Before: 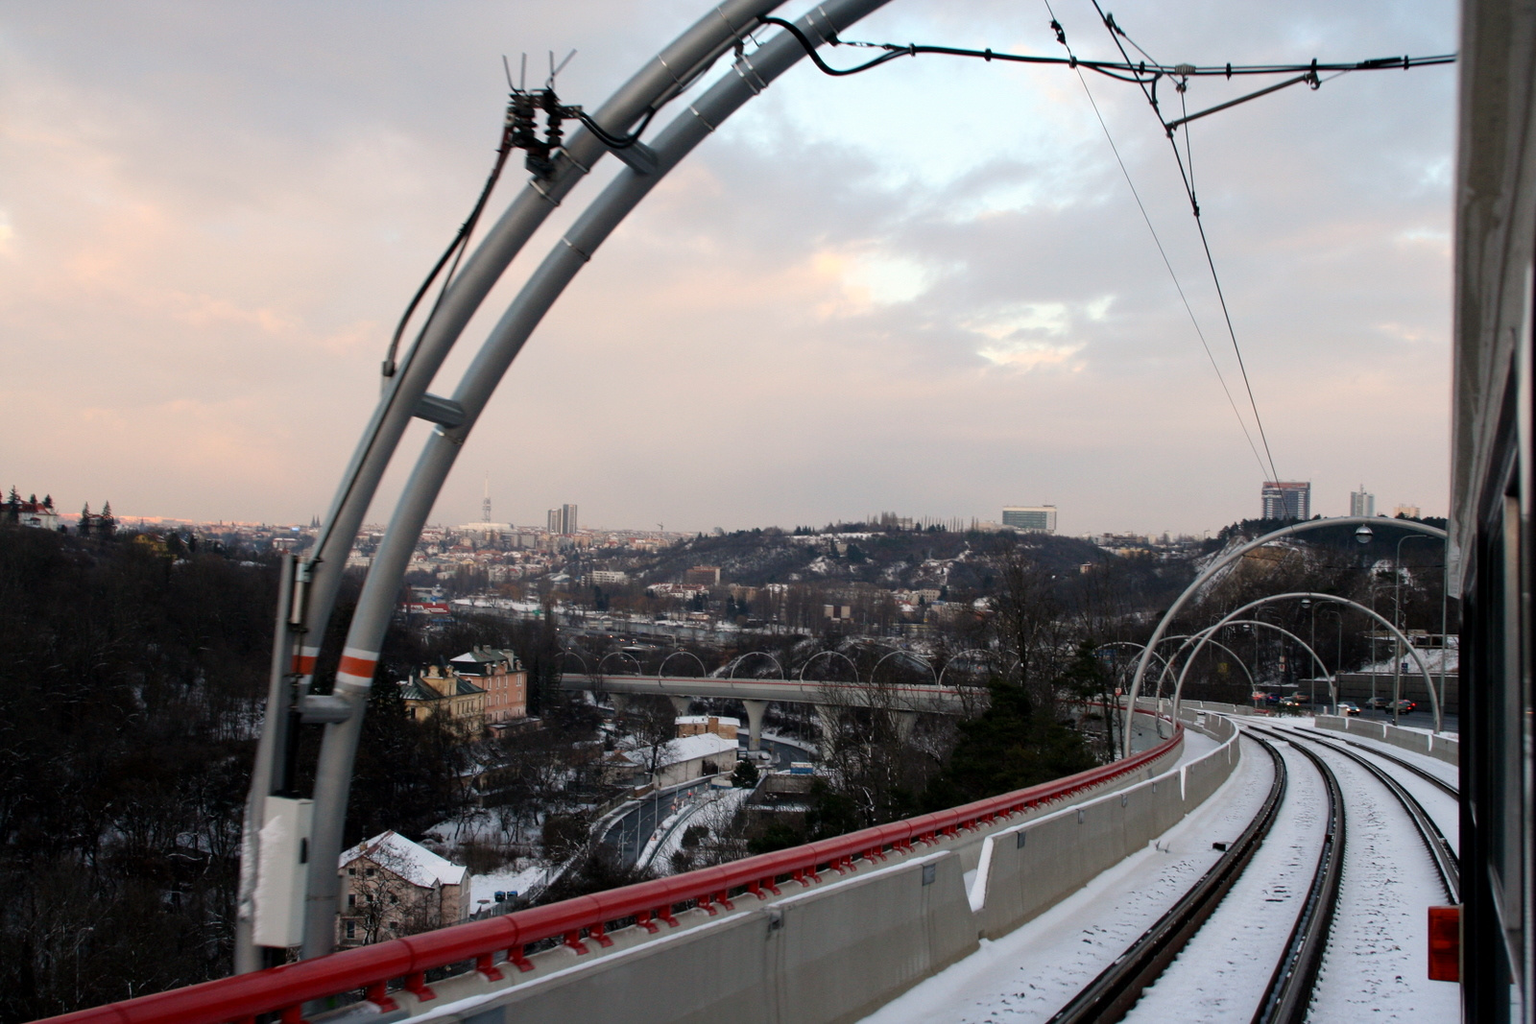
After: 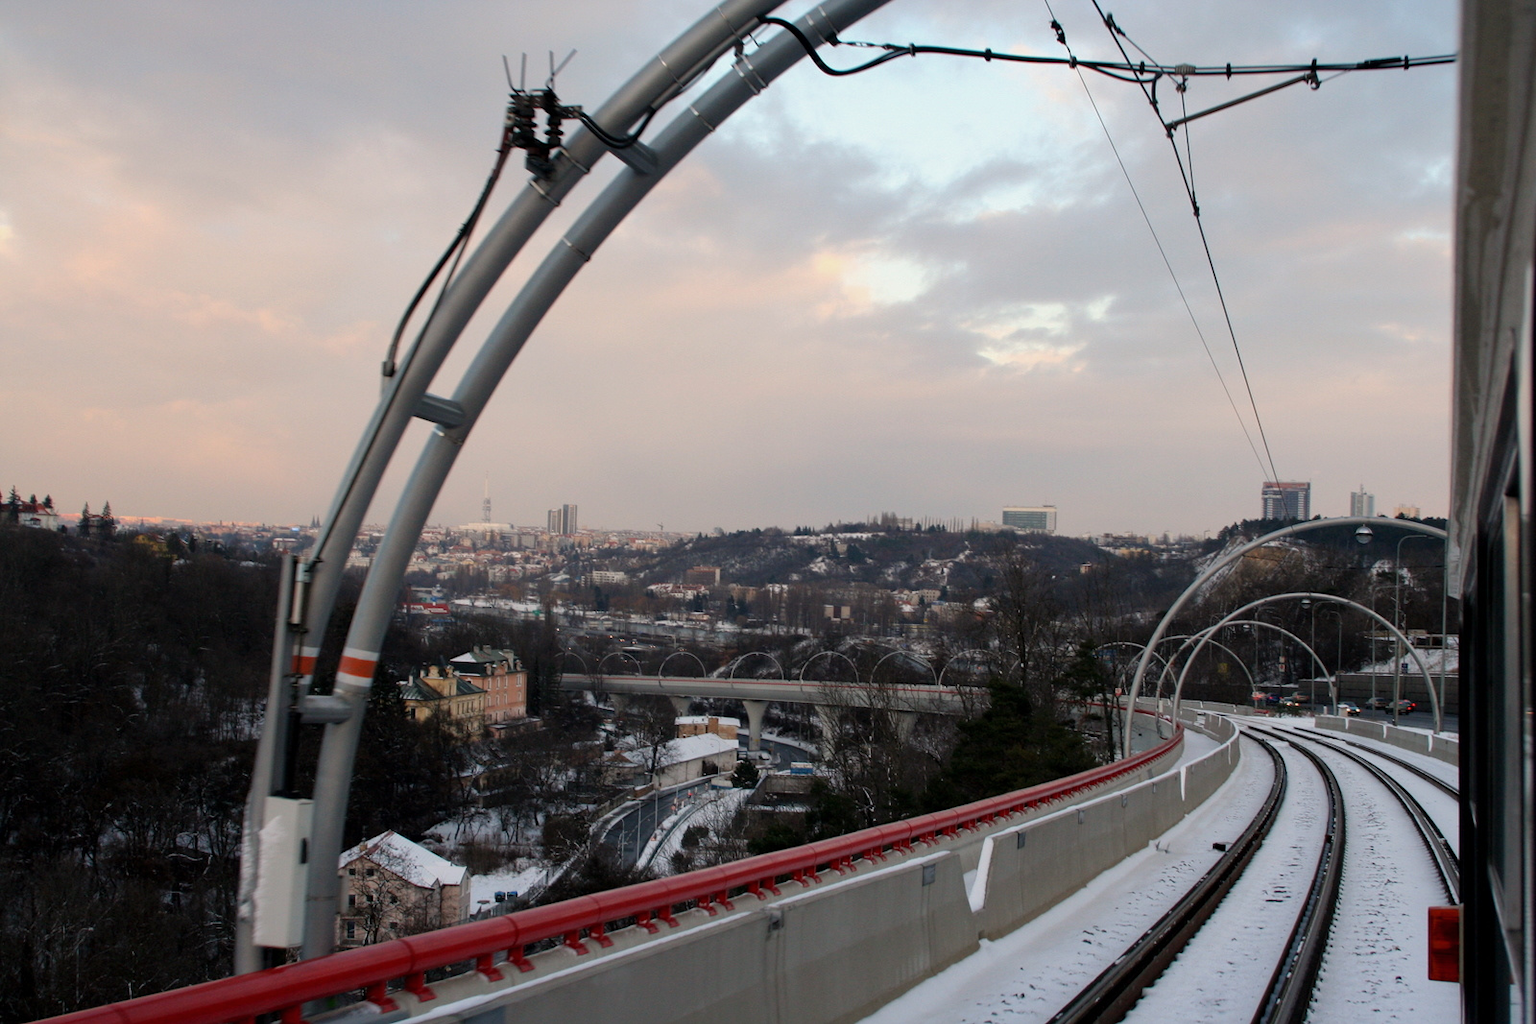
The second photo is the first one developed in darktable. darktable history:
shadows and highlights: shadows 25.69, white point adjustment -3.16, highlights -29.82
